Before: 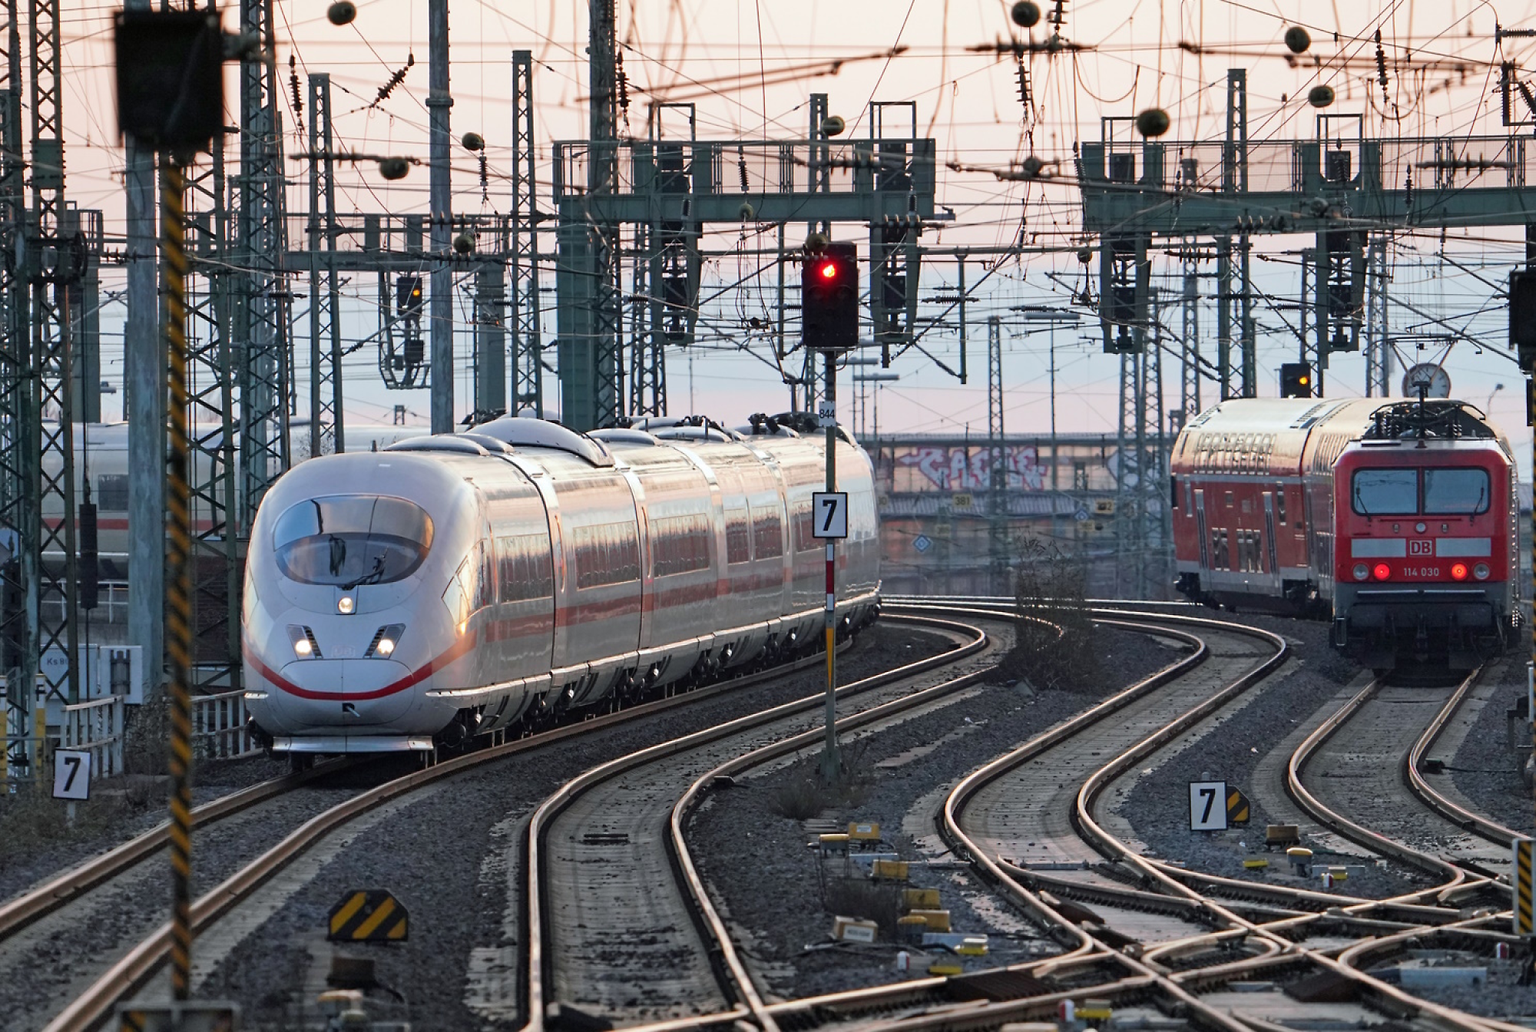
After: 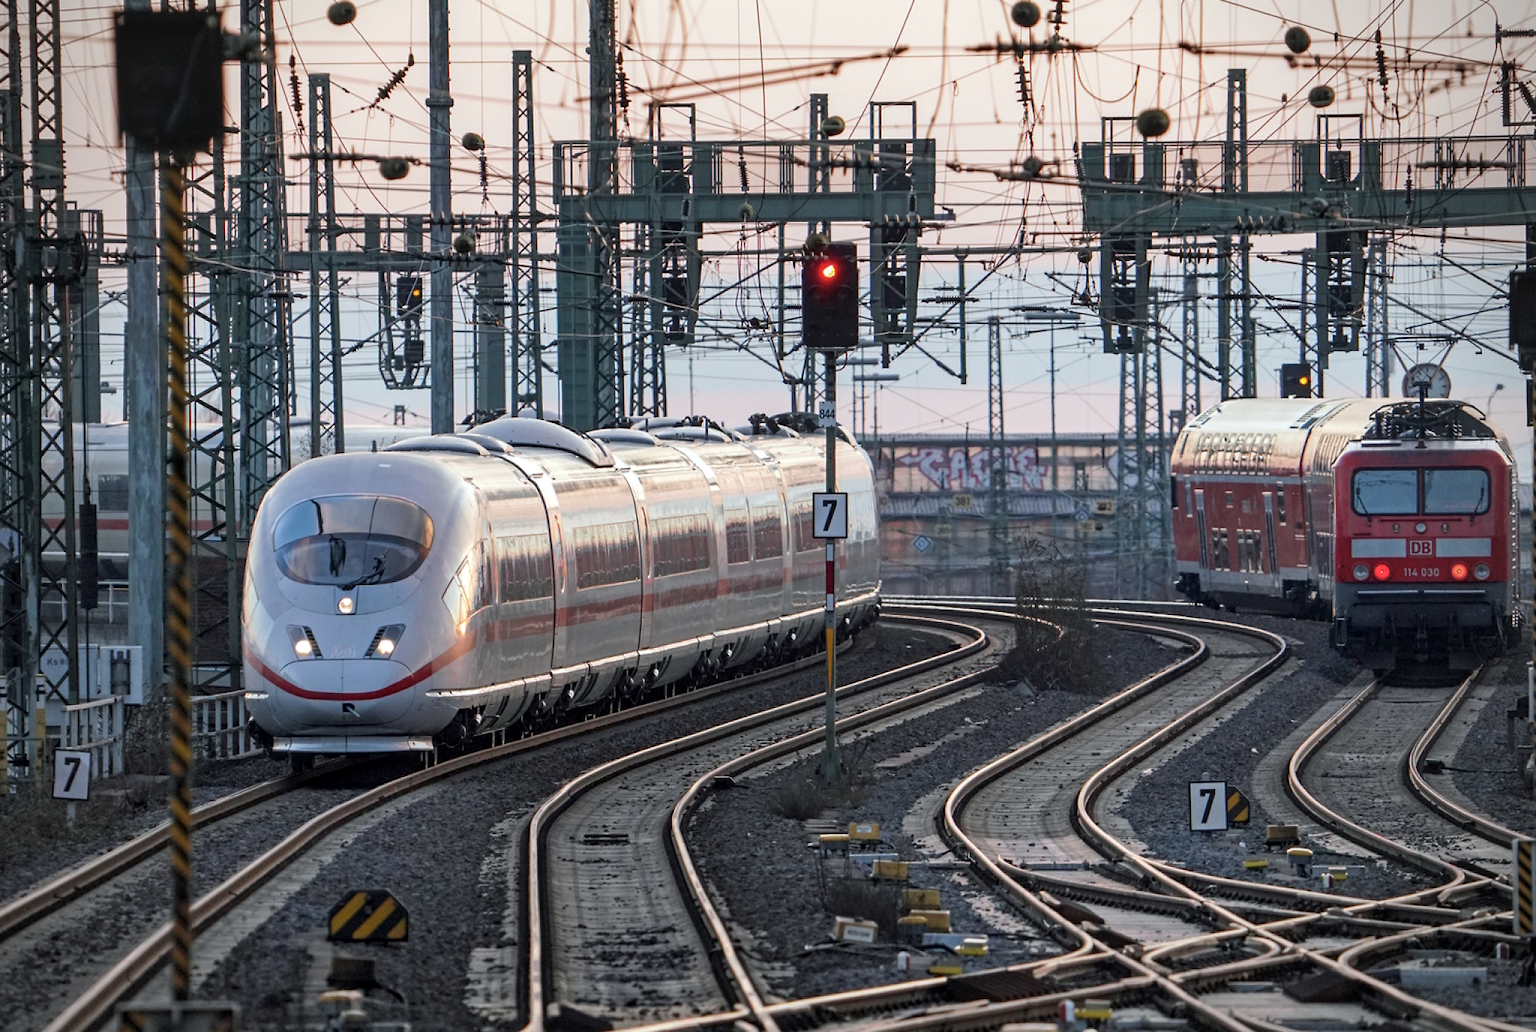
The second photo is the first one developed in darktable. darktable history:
vignetting: on, module defaults
local contrast: on, module defaults
contrast brightness saturation: saturation -0.05
